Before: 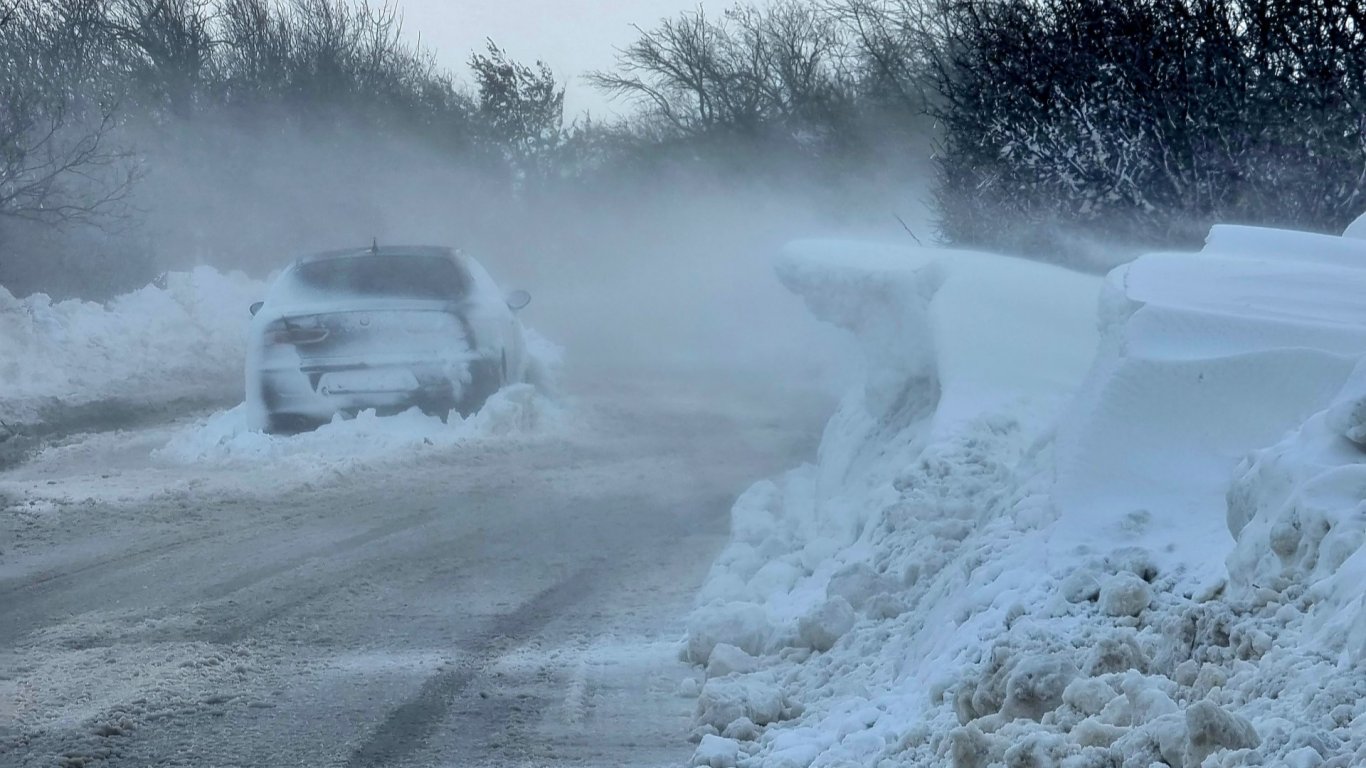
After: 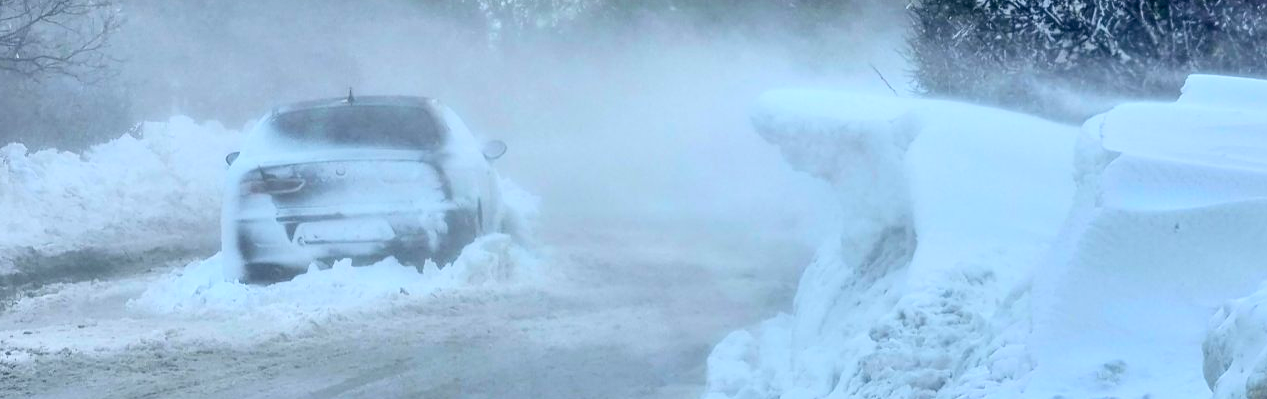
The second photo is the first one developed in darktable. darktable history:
local contrast: detail 130%
crop: left 1.829%, top 19.567%, right 5.4%, bottom 28.374%
contrast brightness saturation: contrast 0.242, brightness 0.255, saturation 0.395
